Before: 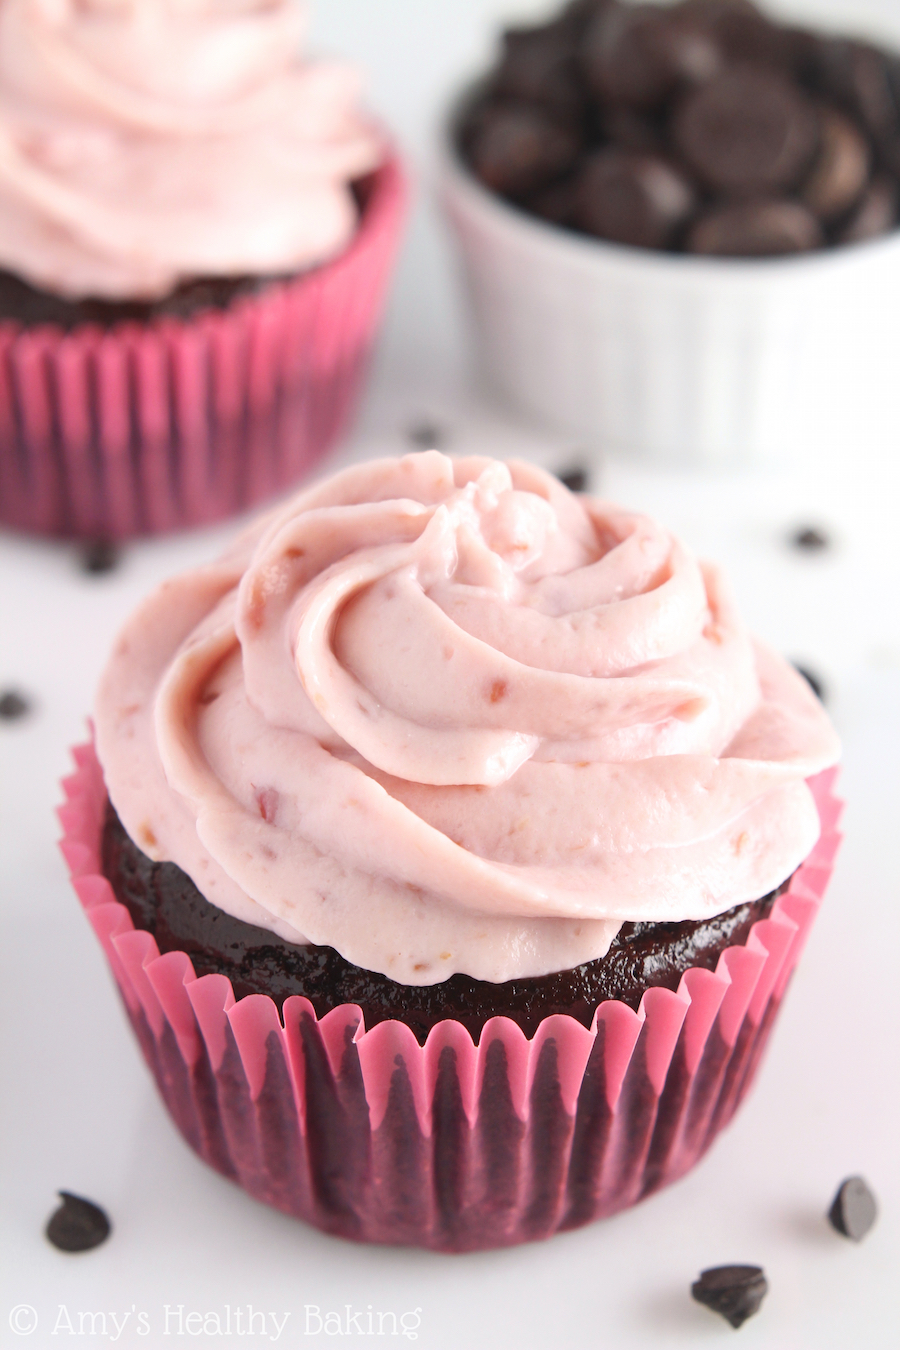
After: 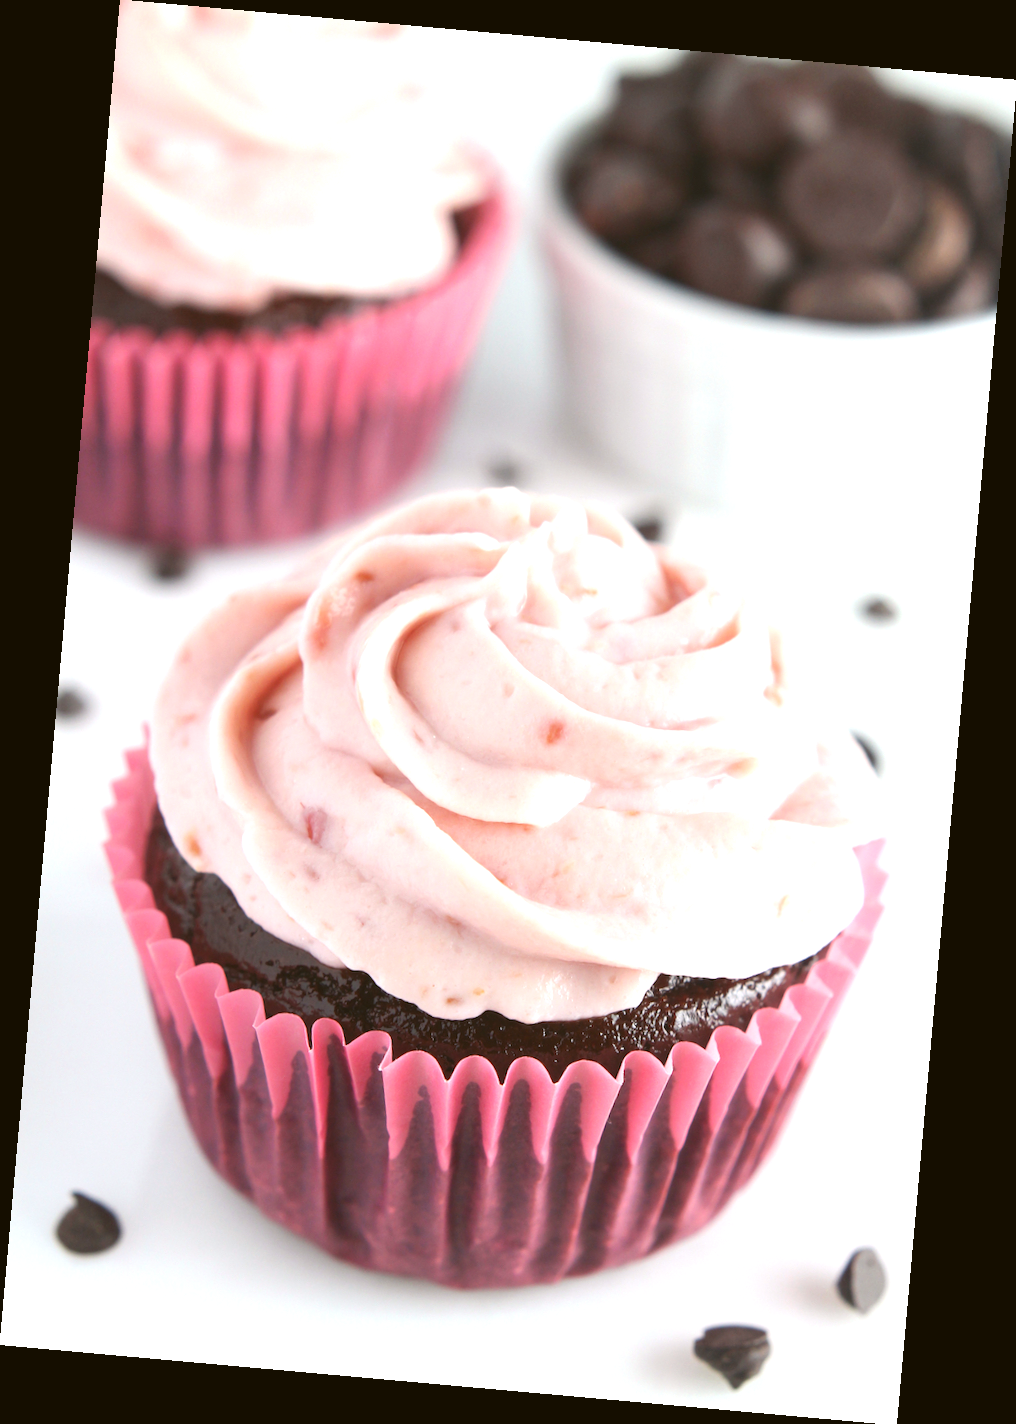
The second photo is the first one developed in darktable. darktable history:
rotate and perspective: rotation 5.12°, automatic cropping off
color balance: lift [1.004, 1.002, 1.002, 0.998], gamma [1, 1.007, 1.002, 0.993], gain [1, 0.977, 1.013, 1.023], contrast -3.64%
levels: levels [0, 0.43, 0.859]
